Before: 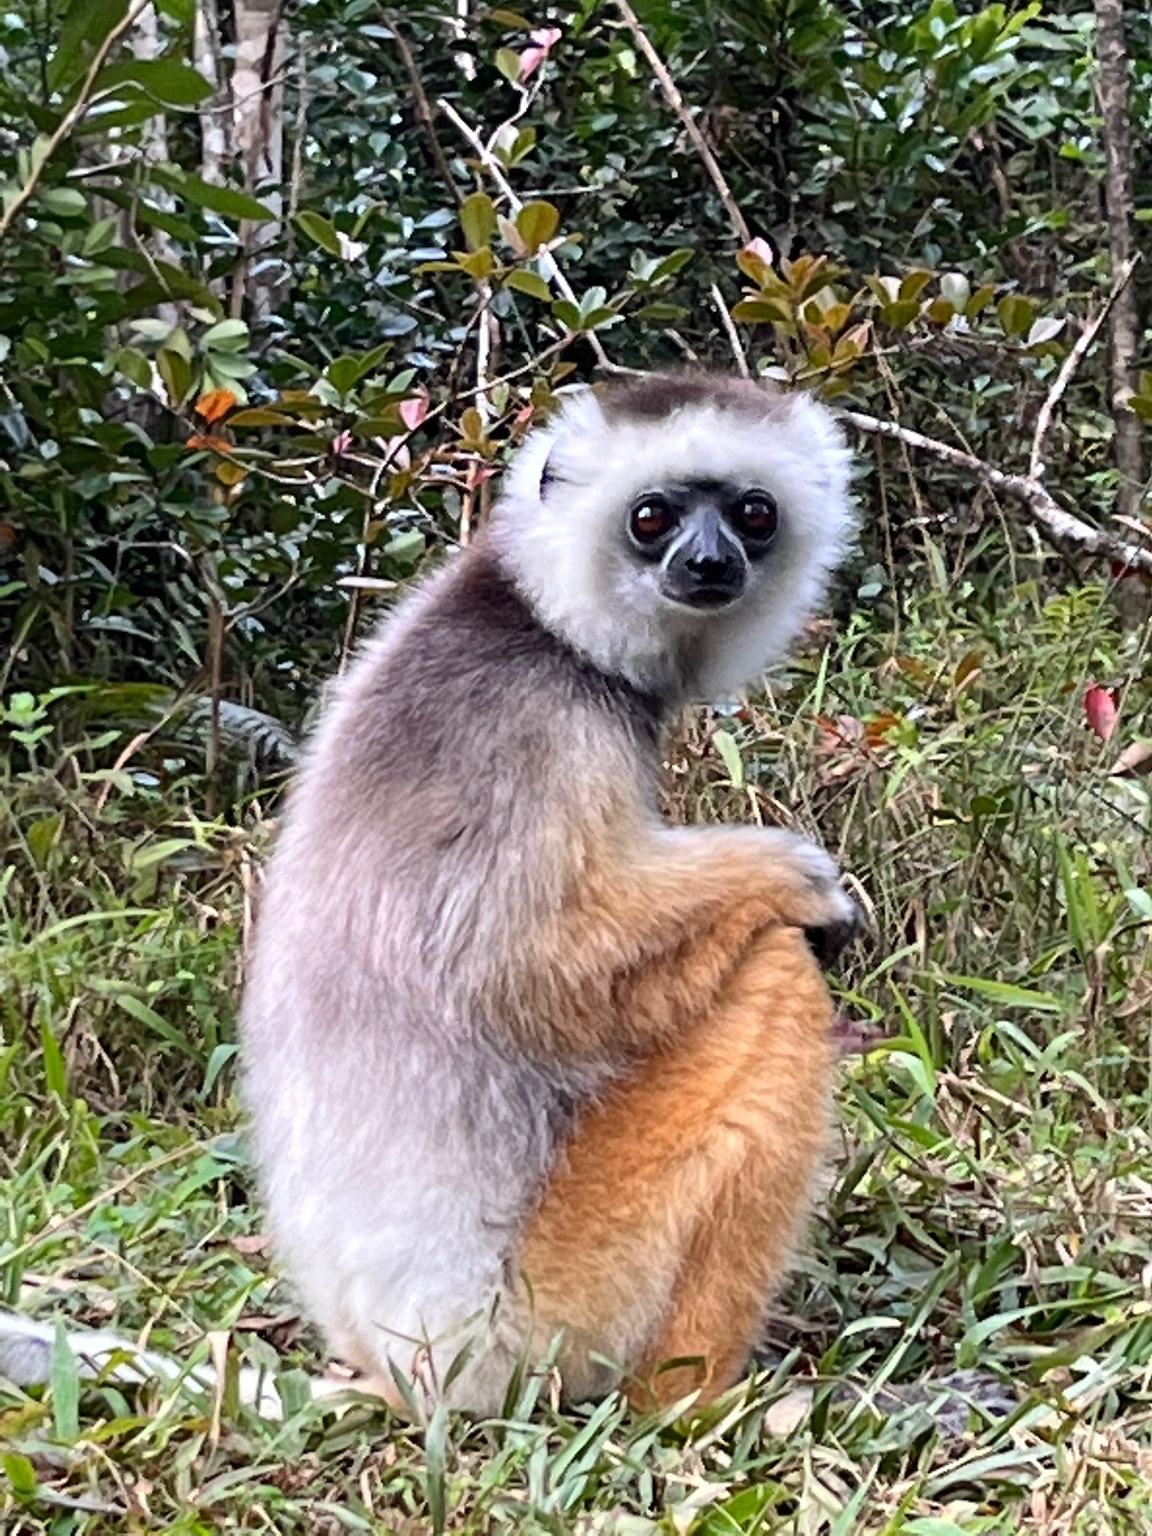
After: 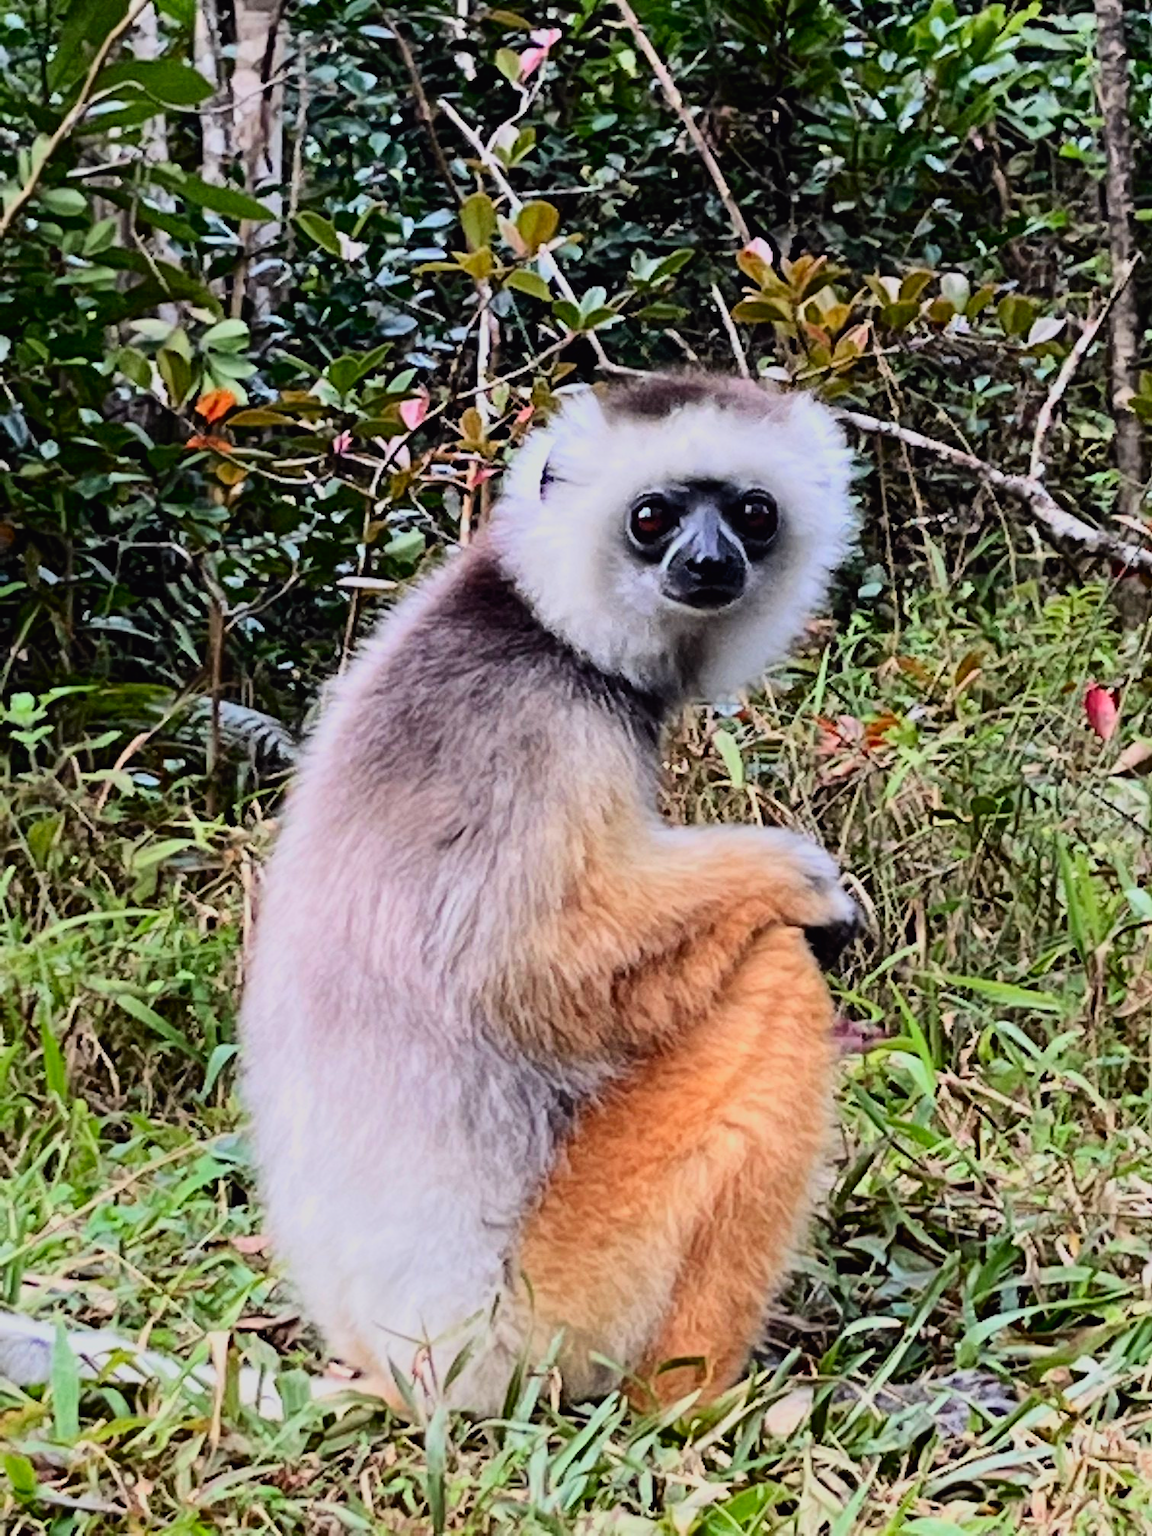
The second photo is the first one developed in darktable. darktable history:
tone curve: curves: ch0 [(0, 0.011) (0.139, 0.106) (0.295, 0.271) (0.499, 0.523) (0.739, 0.782) (0.857, 0.879) (1, 0.967)]; ch1 [(0, 0) (0.291, 0.229) (0.394, 0.365) (0.469, 0.456) (0.495, 0.497) (0.524, 0.53) (0.588, 0.62) (0.725, 0.779) (1, 1)]; ch2 [(0, 0) (0.125, 0.089) (0.35, 0.317) (0.437, 0.42) (0.502, 0.499) (0.537, 0.551) (0.613, 0.636) (1, 1)], color space Lab, independent channels, preserve colors none
filmic rgb: black relative exposure -7.65 EV, white relative exposure 4.56 EV, hardness 3.61, color science v6 (2022)
